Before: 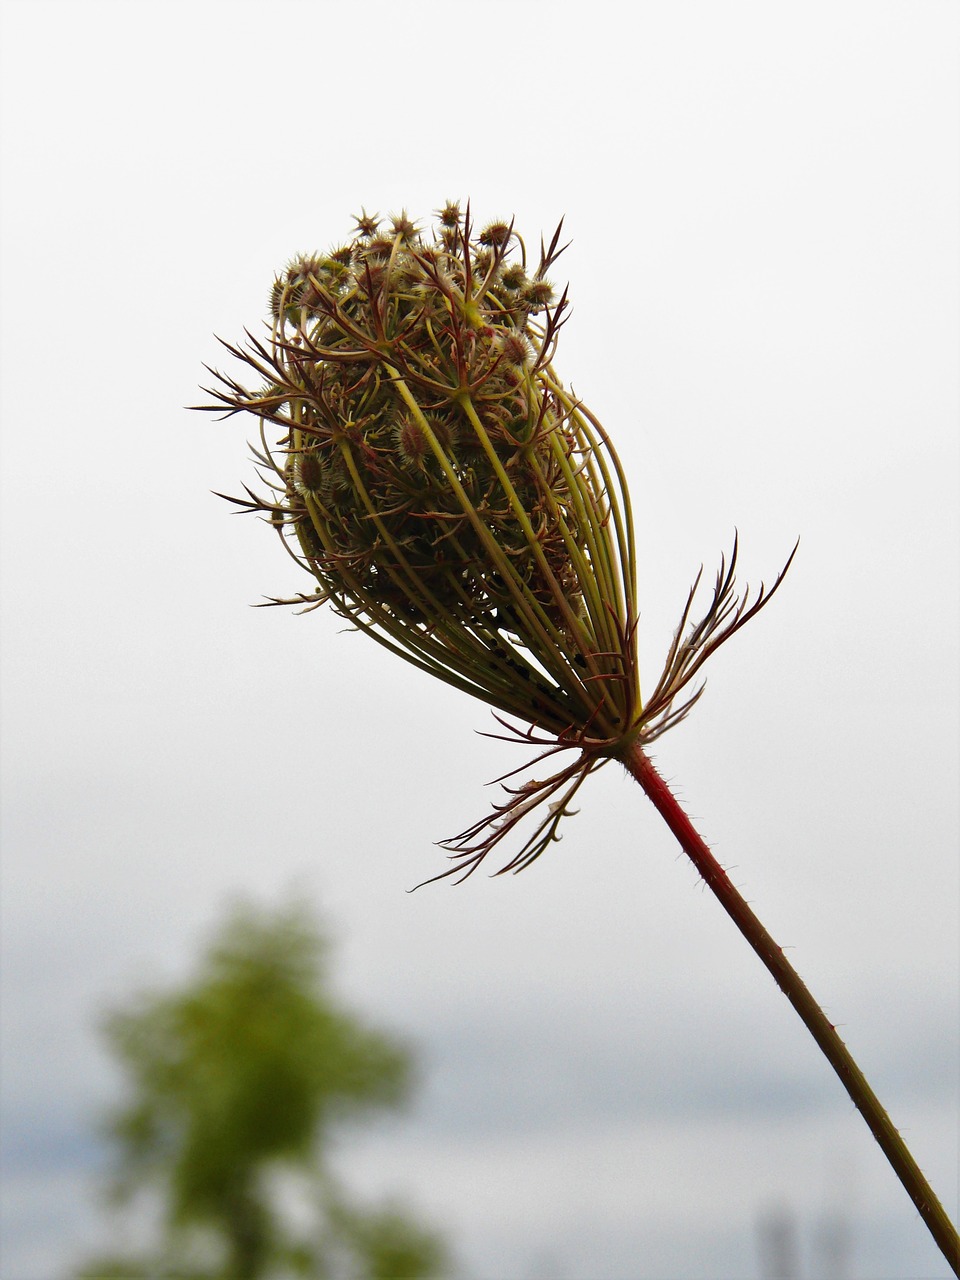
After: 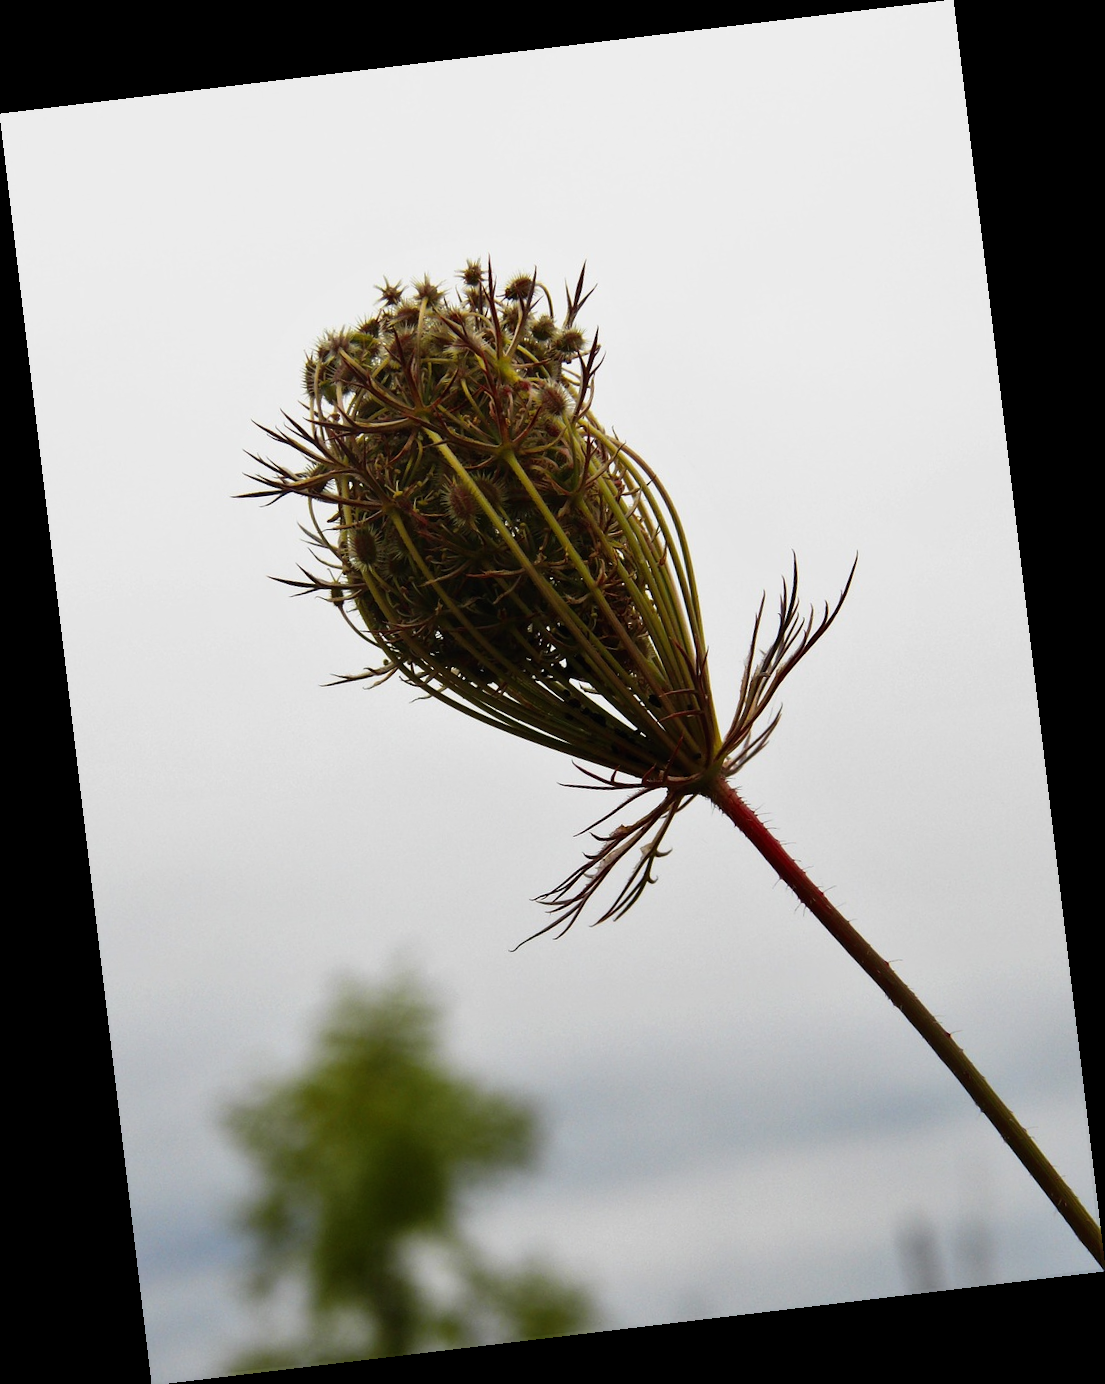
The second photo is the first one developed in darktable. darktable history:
exposure: exposure -0.492 EV, compensate highlight preservation false
tone equalizer: -8 EV -0.417 EV, -7 EV -0.389 EV, -6 EV -0.333 EV, -5 EV -0.222 EV, -3 EV 0.222 EV, -2 EV 0.333 EV, -1 EV 0.389 EV, +0 EV 0.417 EV, edges refinement/feathering 500, mask exposure compensation -1.57 EV, preserve details no
rotate and perspective: rotation -6.83°, automatic cropping off
